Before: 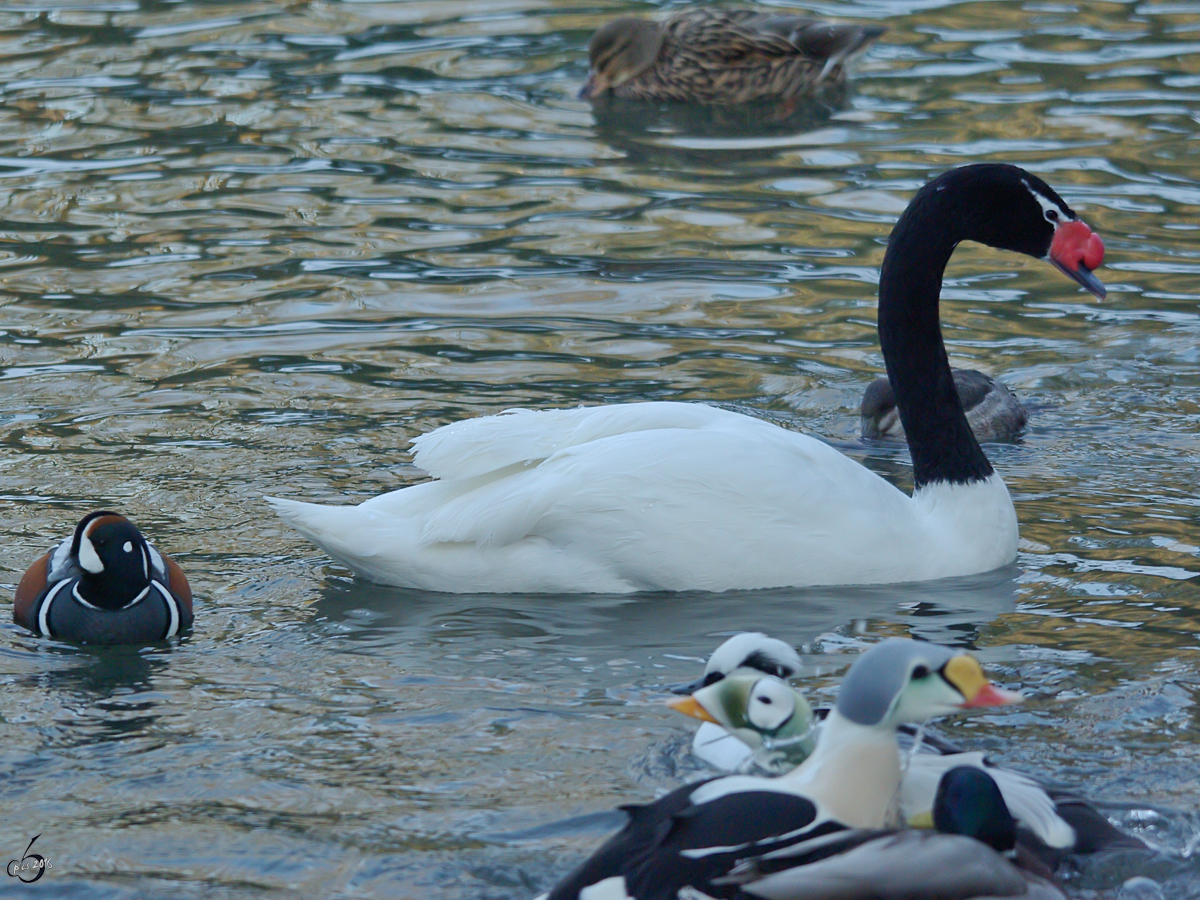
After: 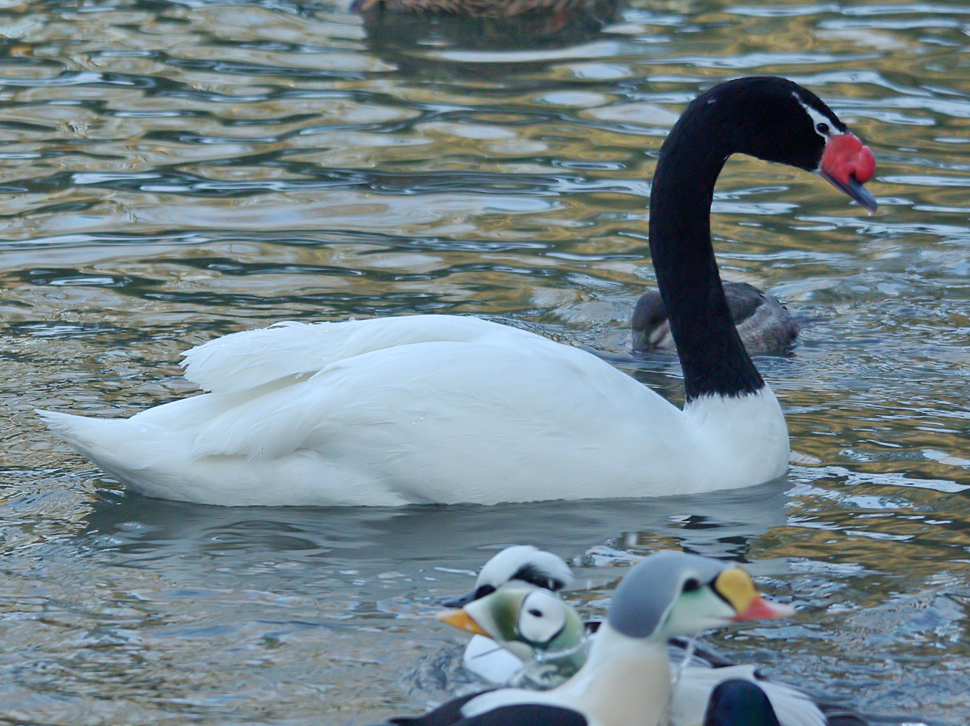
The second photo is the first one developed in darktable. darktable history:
crop: left 19.123%, top 9.681%, right 0%, bottom 9.604%
exposure: black level correction 0.001, exposure 0.192 EV, compensate highlight preservation false
